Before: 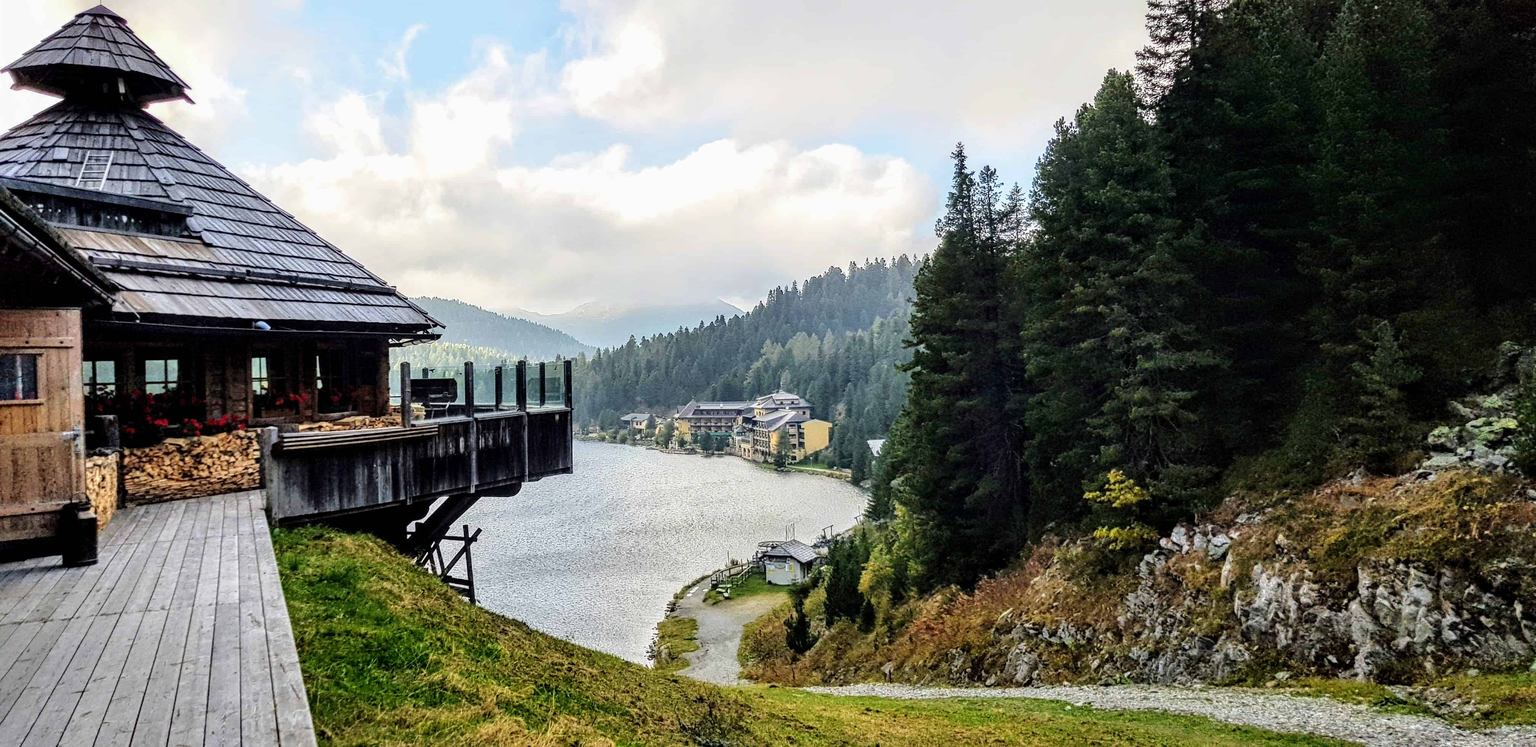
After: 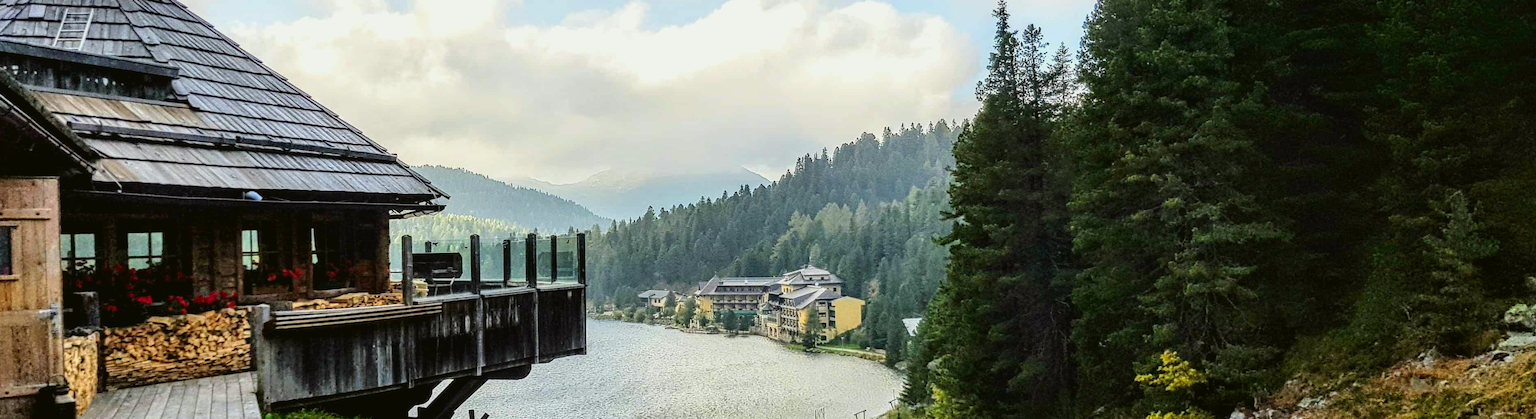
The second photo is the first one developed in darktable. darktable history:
color balance: mode lift, gamma, gain (sRGB), lift [1.04, 1, 1, 0.97], gamma [1.01, 1, 1, 0.97], gain [0.96, 1, 1, 0.97]
crop: left 1.744%, top 19.225%, right 5.069%, bottom 28.357%
white balance: red 0.986, blue 1.01
contrast brightness saturation: contrast 0.08, saturation 0.2
